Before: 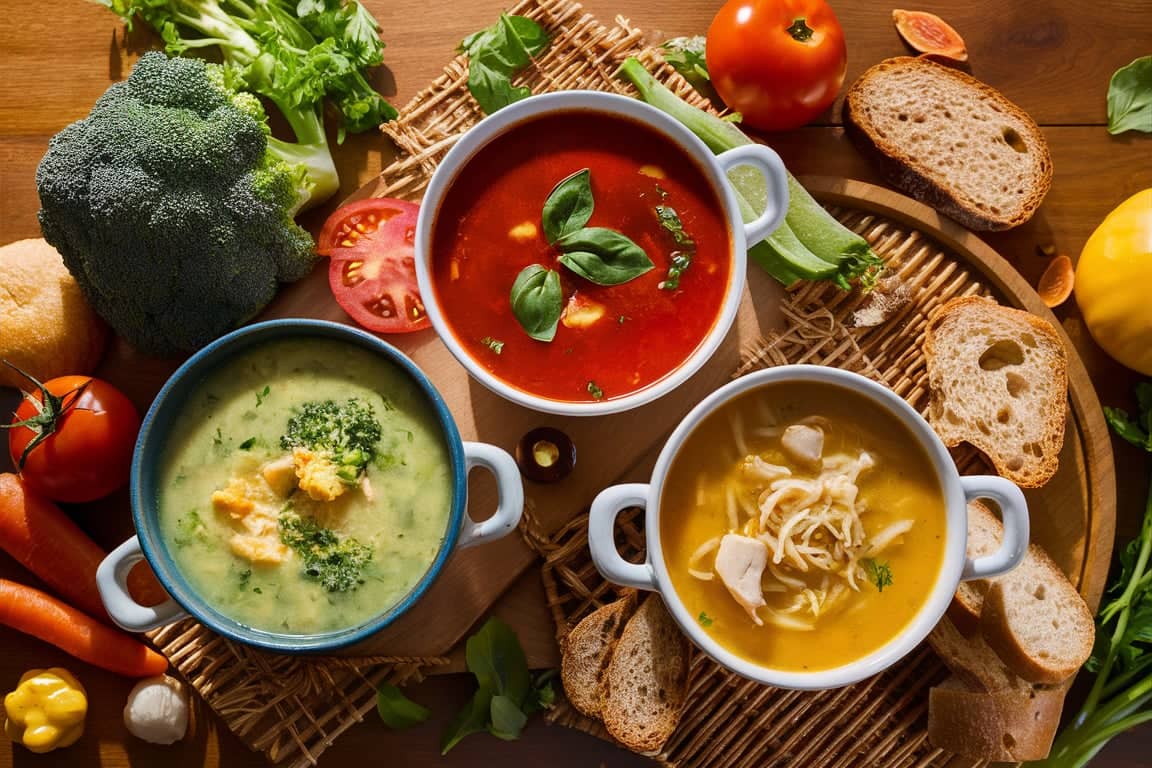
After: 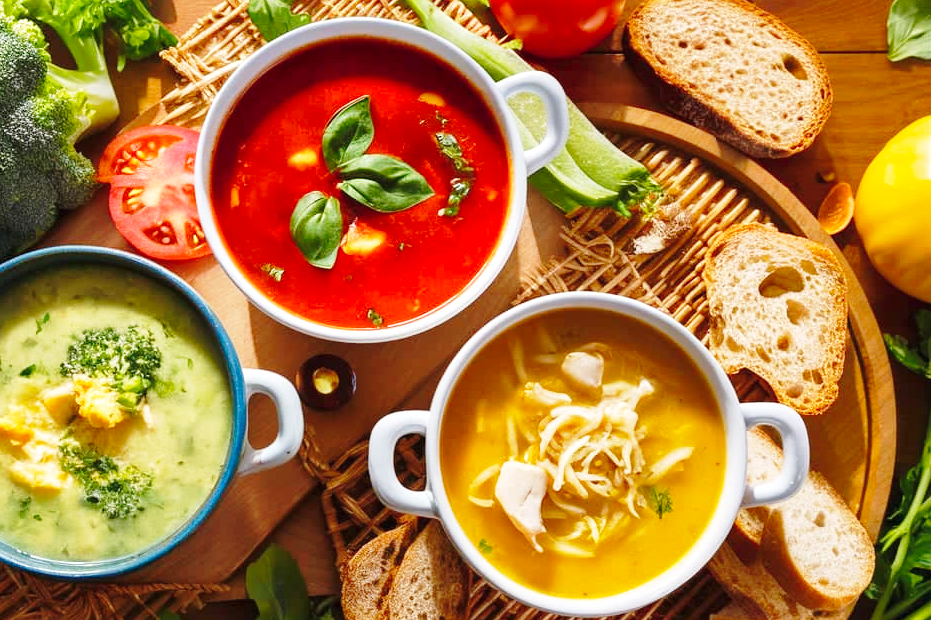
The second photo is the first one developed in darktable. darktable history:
crop: left 19.159%, top 9.58%, bottom 9.58%
base curve: curves: ch0 [(0, 0) (0.028, 0.03) (0.121, 0.232) (0.46, 0.748) (0.859, 0.968) (1, 1)], preserve colors none
exposure: black level correction 0, exposure 0.3 EV, compensate highlight preservation false
shadows and highlights: on, module defaults
